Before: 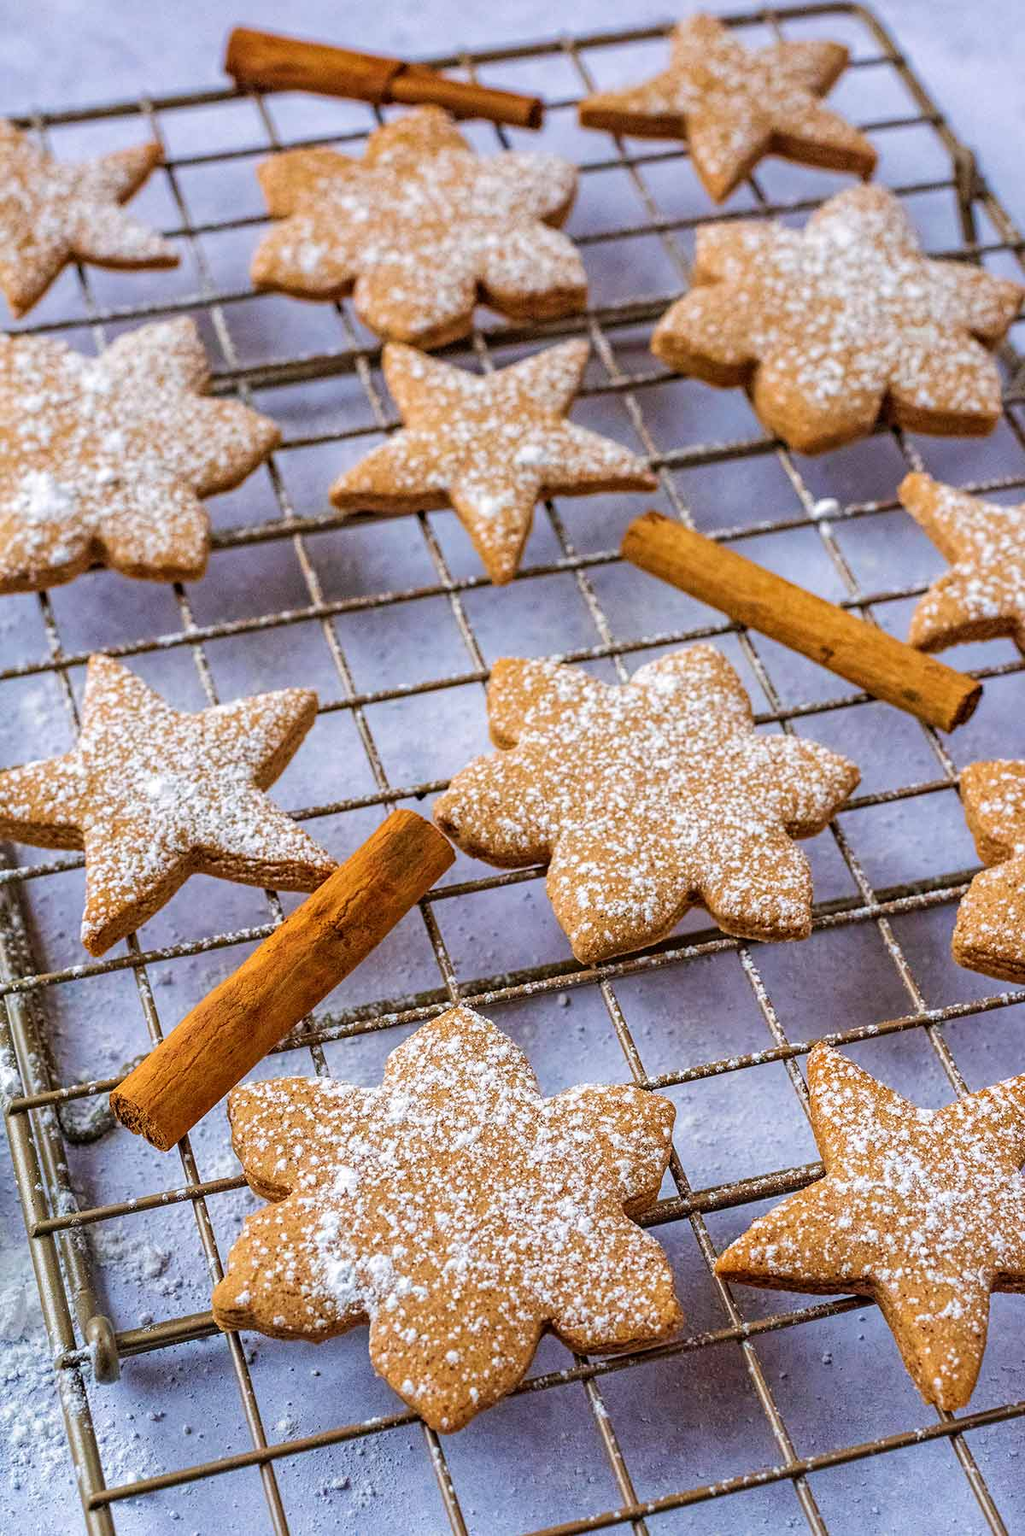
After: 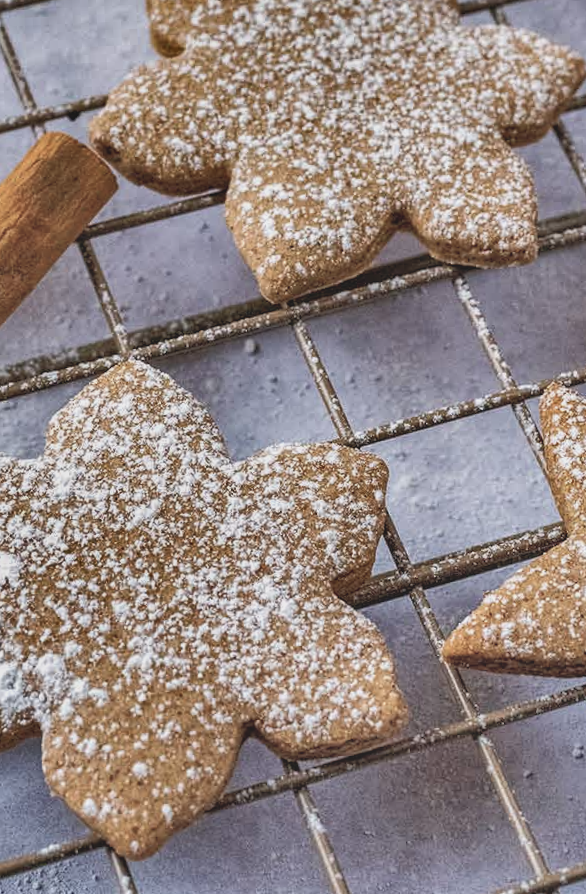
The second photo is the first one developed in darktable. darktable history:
rotate and perspective: rotation -2.56°, automatic cropping off
local contrast: highlights 100%, shadows 100%, detail 120%, midtone range 0.2
shadows and highlights: shadows 20.91, highlights -82.73, soften with gaussian
lowpass: radius 0.1, contrast 0.85, saturation 1.1, unbound 0
crop: left 35.976%, top 45.819%, right 18.162%, bottom 5.807%
contrast brightness saturation: brightness 0.18, saturation -0.5
